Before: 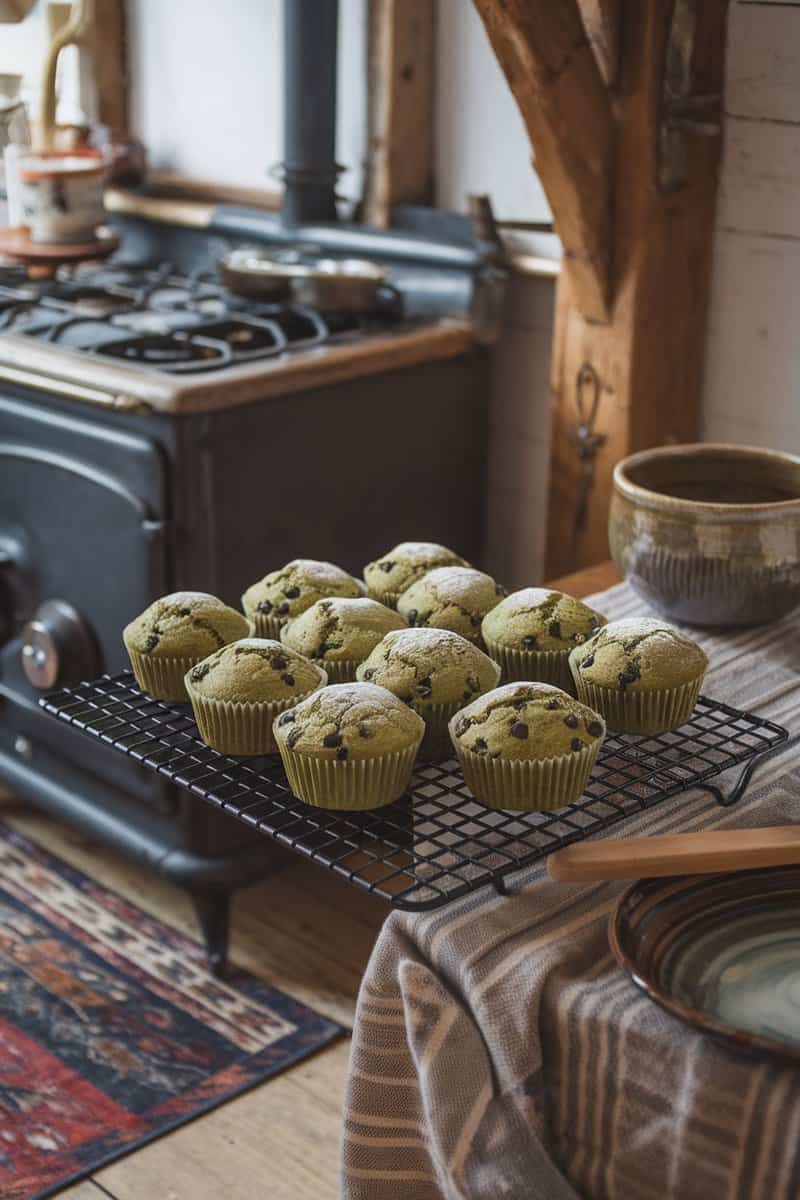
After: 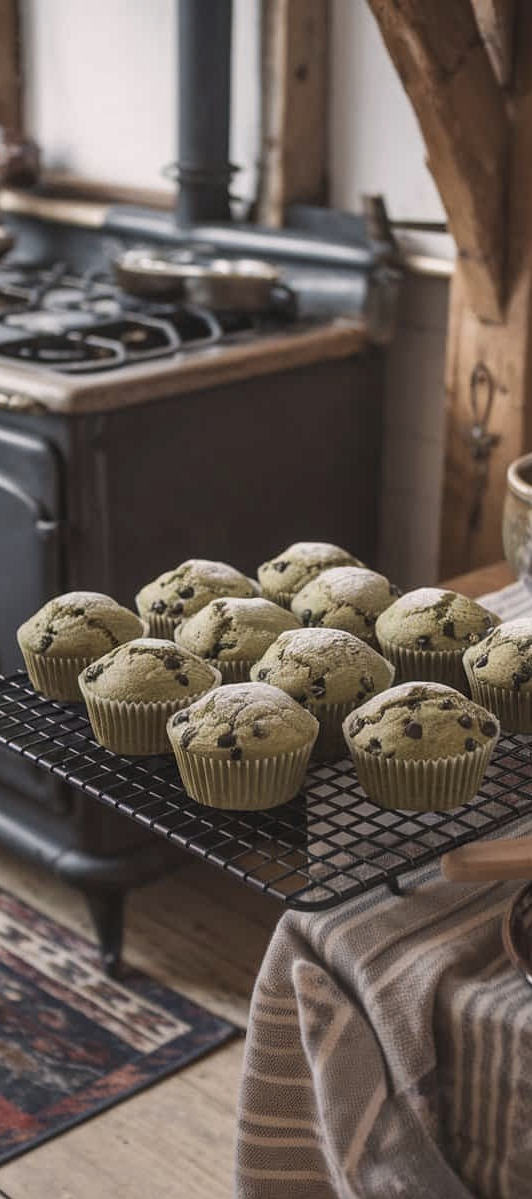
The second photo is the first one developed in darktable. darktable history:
shadows and highlights: shadows 24.17, highlights -80.09, soften with gaussian
color correction: highlights a* 5.55, highlights b* 5.25, saturation 0.654
crop and rotate: left 13.442%, right 19.948%
